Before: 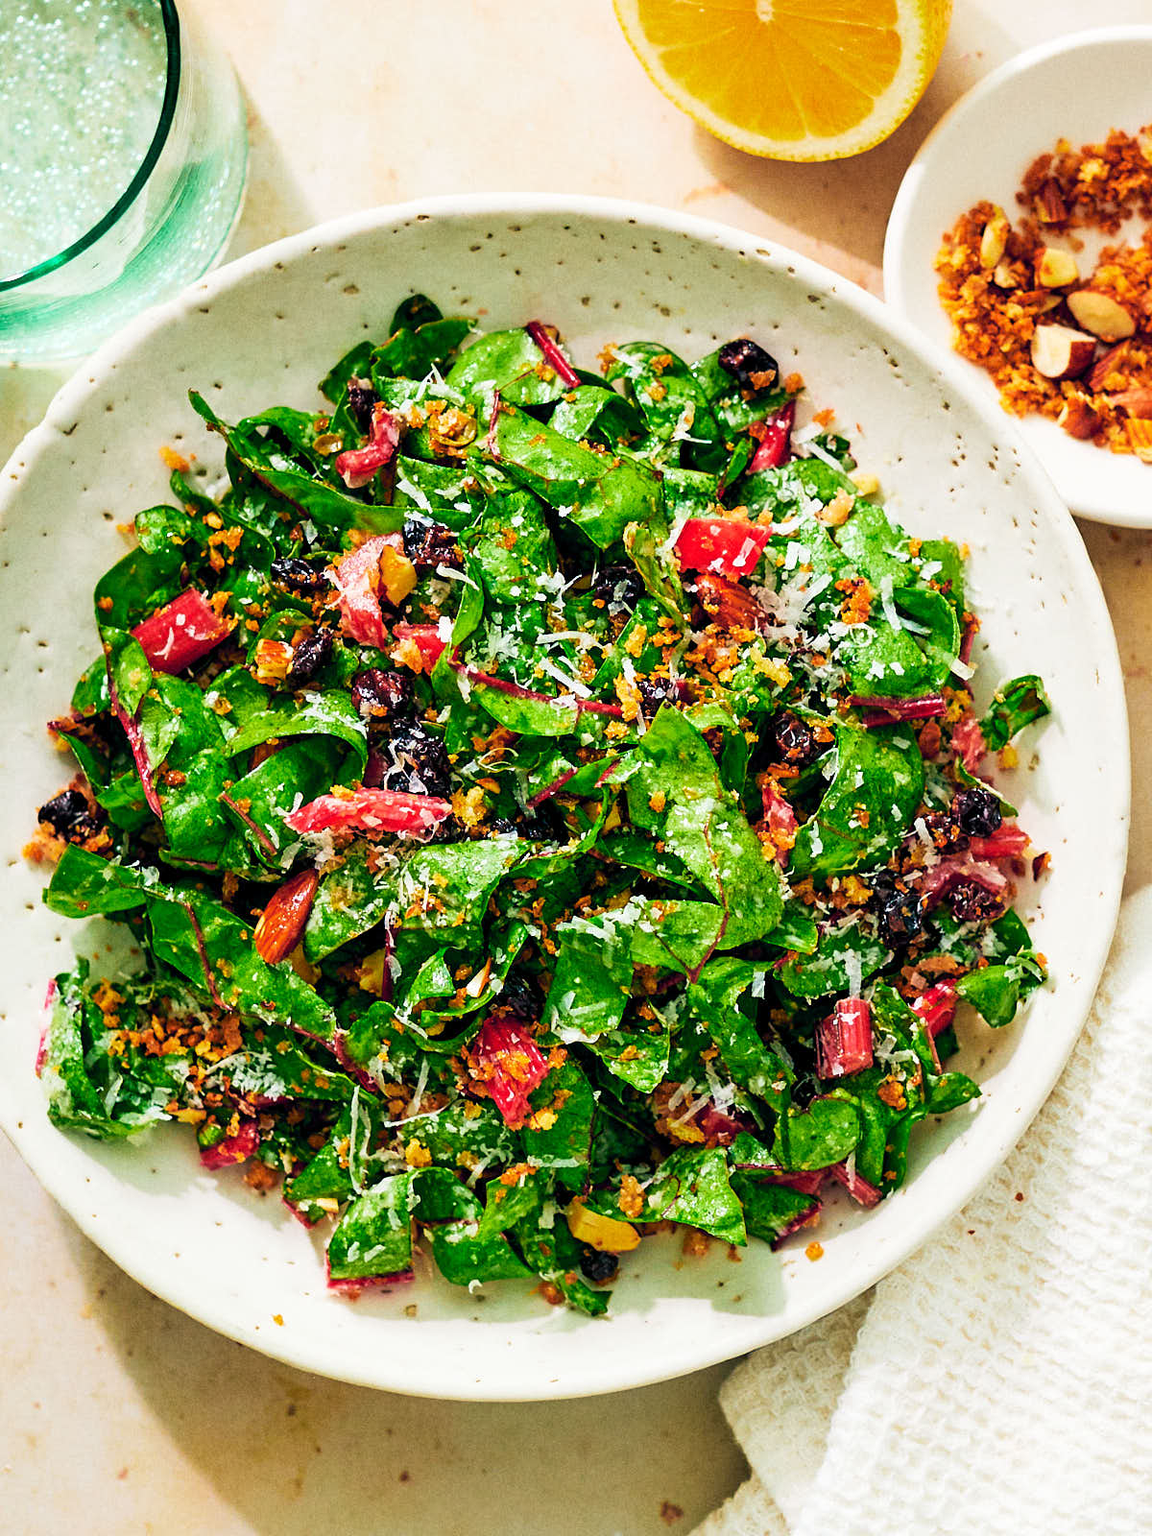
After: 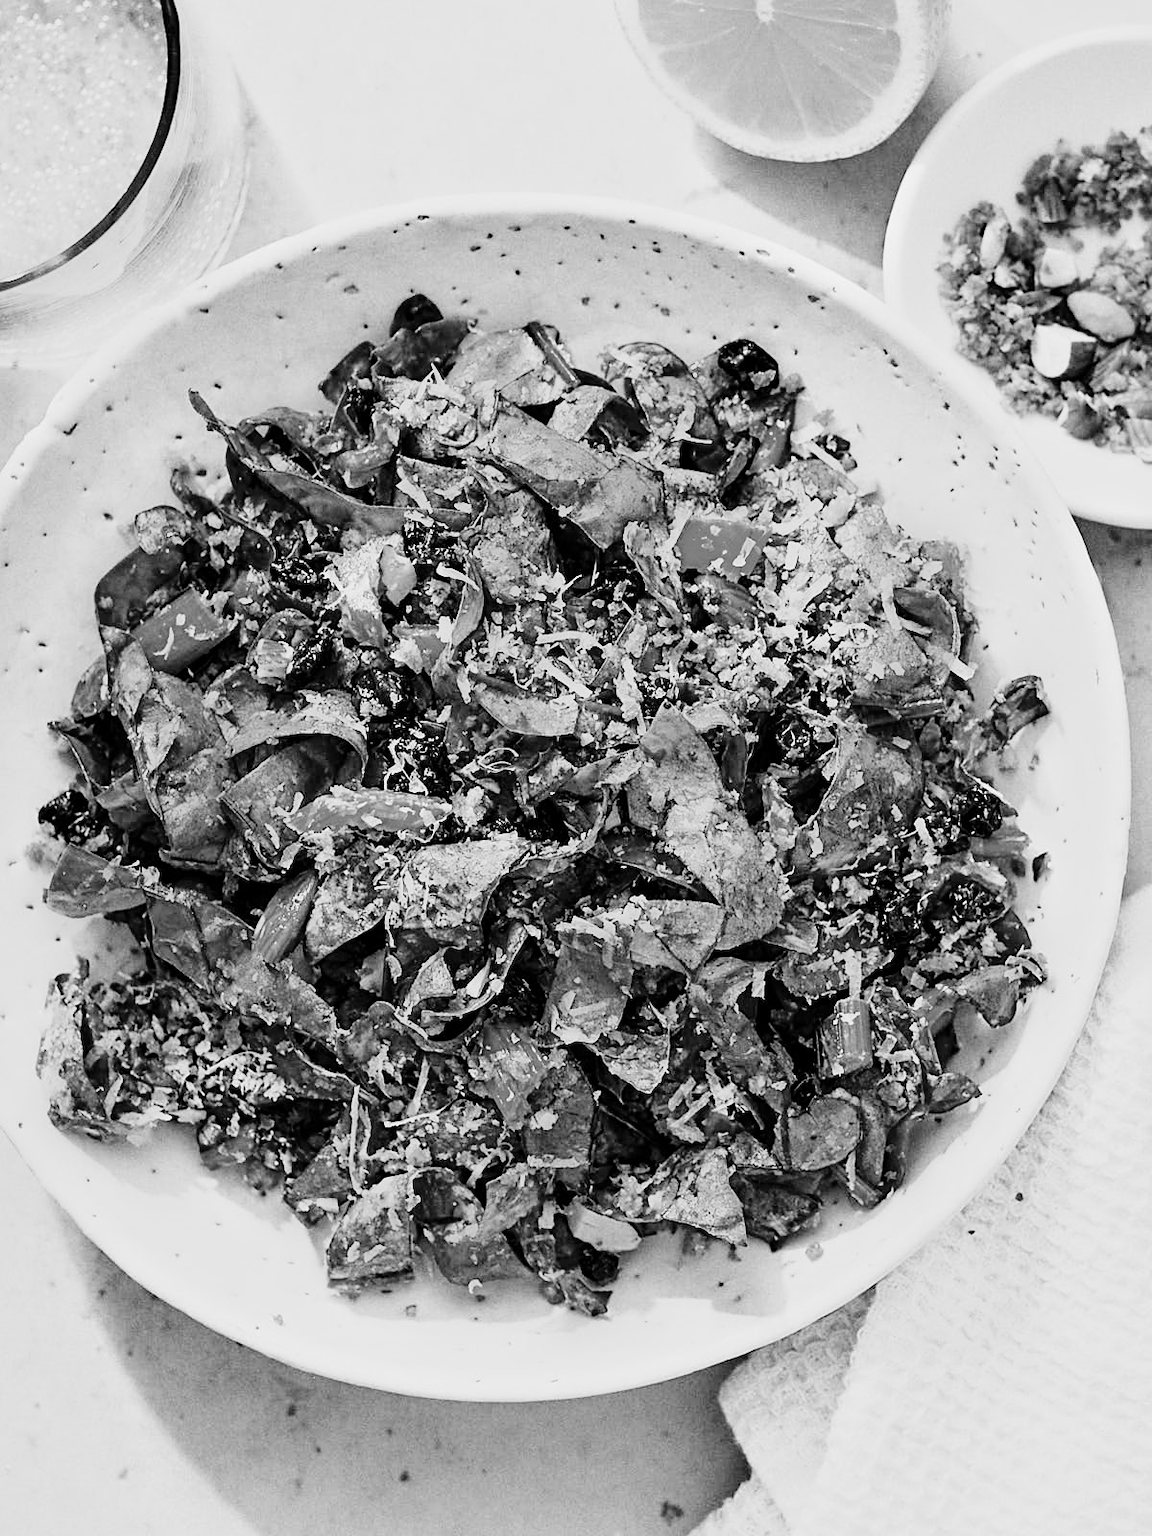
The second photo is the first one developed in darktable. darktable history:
base curve: curves: ch0 [(0, 0) (0.036, 0.025) (0.121, 0.166) (0.206, 0.329) (0.605, 0.79) (1, 1)], preserve colors none
monochrome: a 26.22, b 42.67, size 0.8
color balance rgb: on, module defaults
sharpen: amount 0.2
